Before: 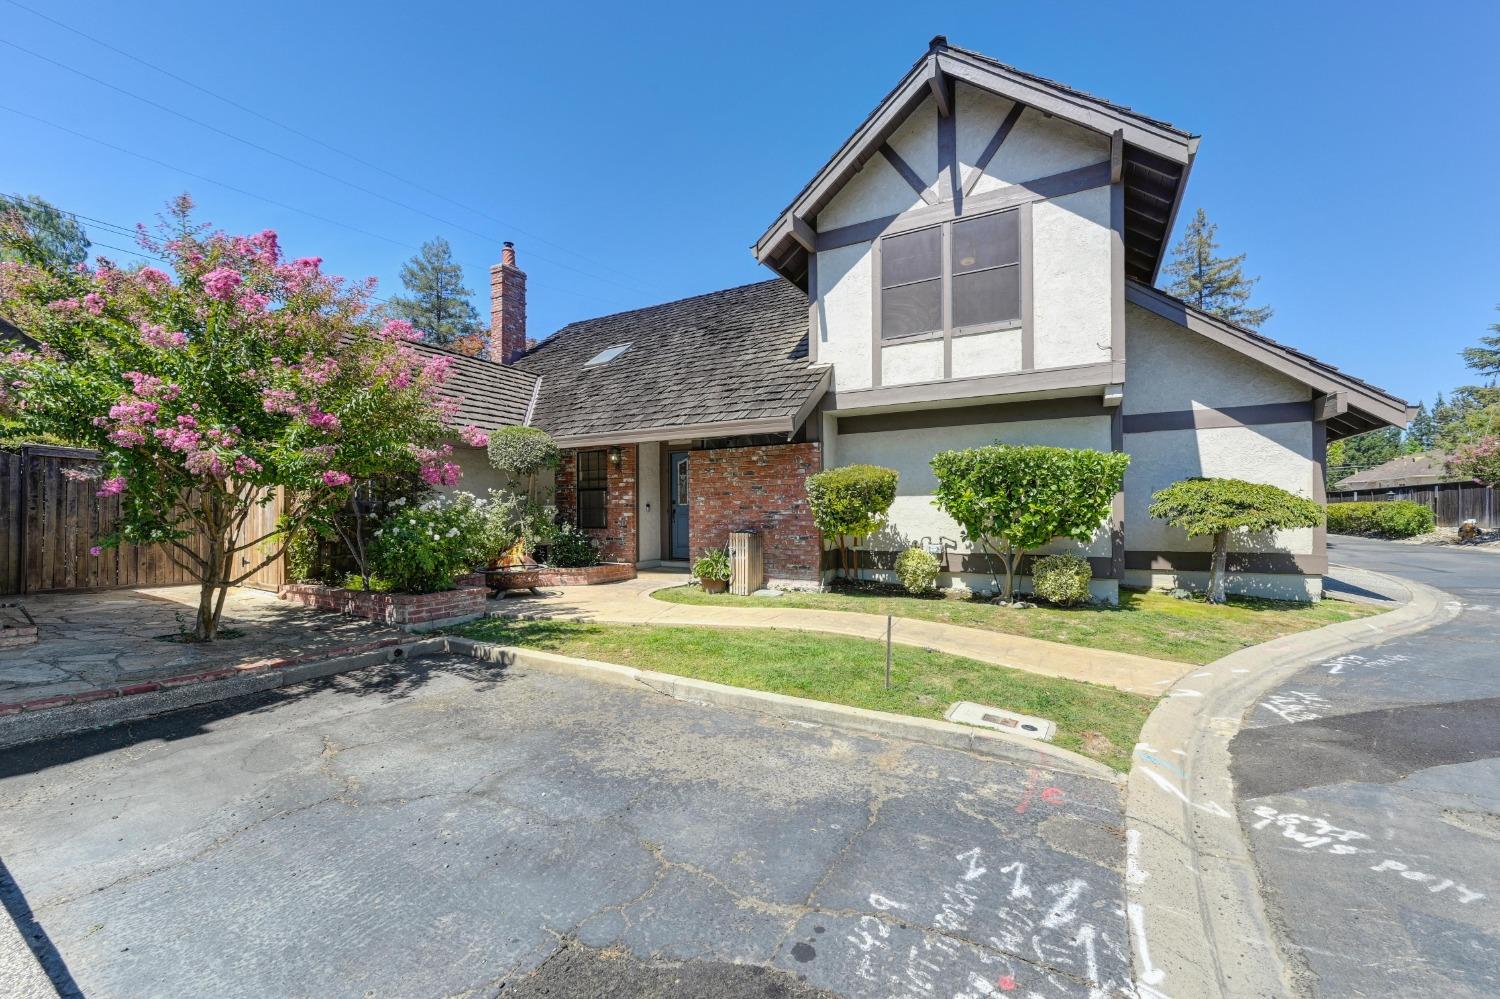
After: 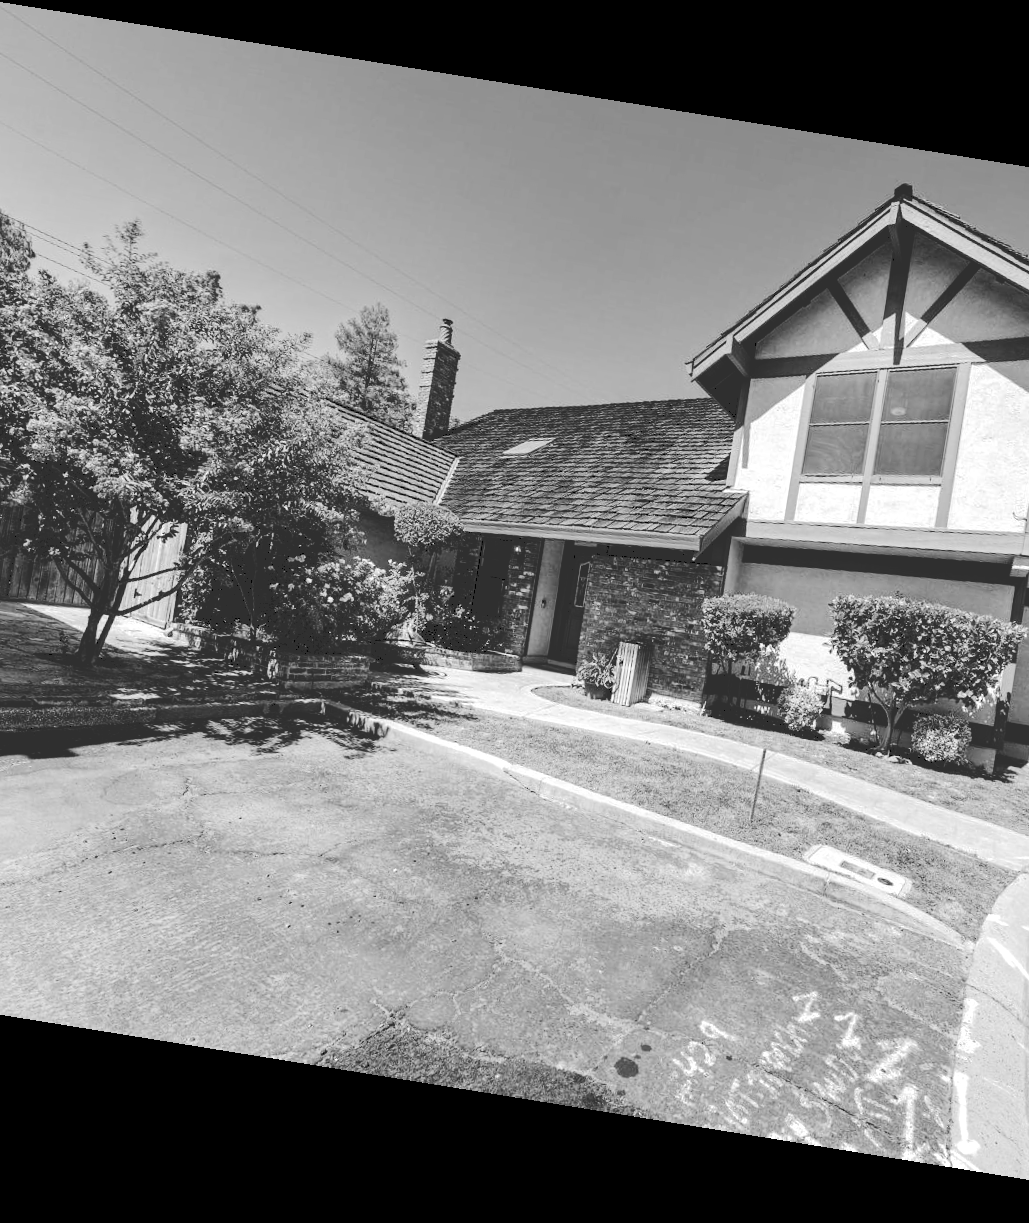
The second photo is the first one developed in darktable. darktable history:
tone curve: curves: ch0 [(0, 0) (0.003, 0.195) (0.011, 0.196) (0.025, 0.196) (0.044, 0.196) (0.069, 0.196) (0.1, 0.196) (0.136, 0.197) (0.177, 0.207) (0.224, 0.224) (0.277, 0.268) (0.335, 0.336) (0.399, 0.424) (0.468, 0.533) (0.543, 0.632) (0.623, 0.715) (0.709, 0.789) (0.801, 0.85) (0.898, 0.906) (1, 1)], preserve colors none
color balance rgb: perceptual saturation grading › global saturation 20%, global vibrance 20%
crop: left 10.644%, right 26.528%
contrast brightness saturation: contrast 0.07, brightness -0.13, saturation 0.06
monochrome: a 32, b 64, size 2.3
color correction: highlights a* 40, highlights b* 40, saturation 0.69
exposure: exposure 0.236 EV, compensate highlight preservation false
rotate and perspective: rotation 9.12°, automatic cropping off
